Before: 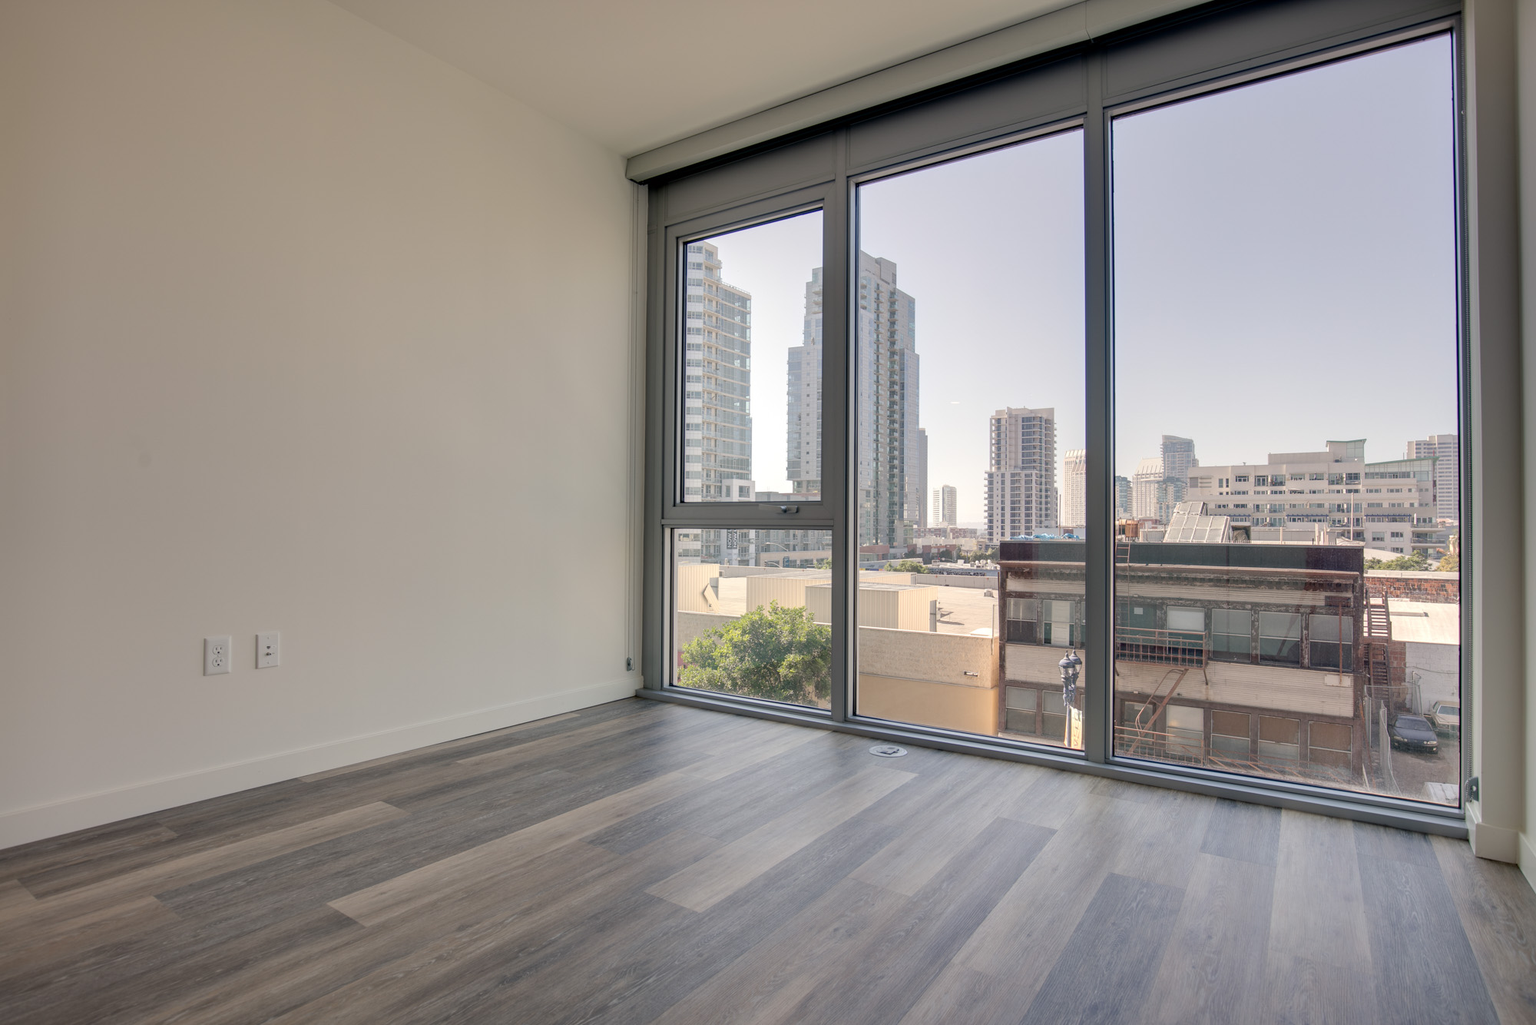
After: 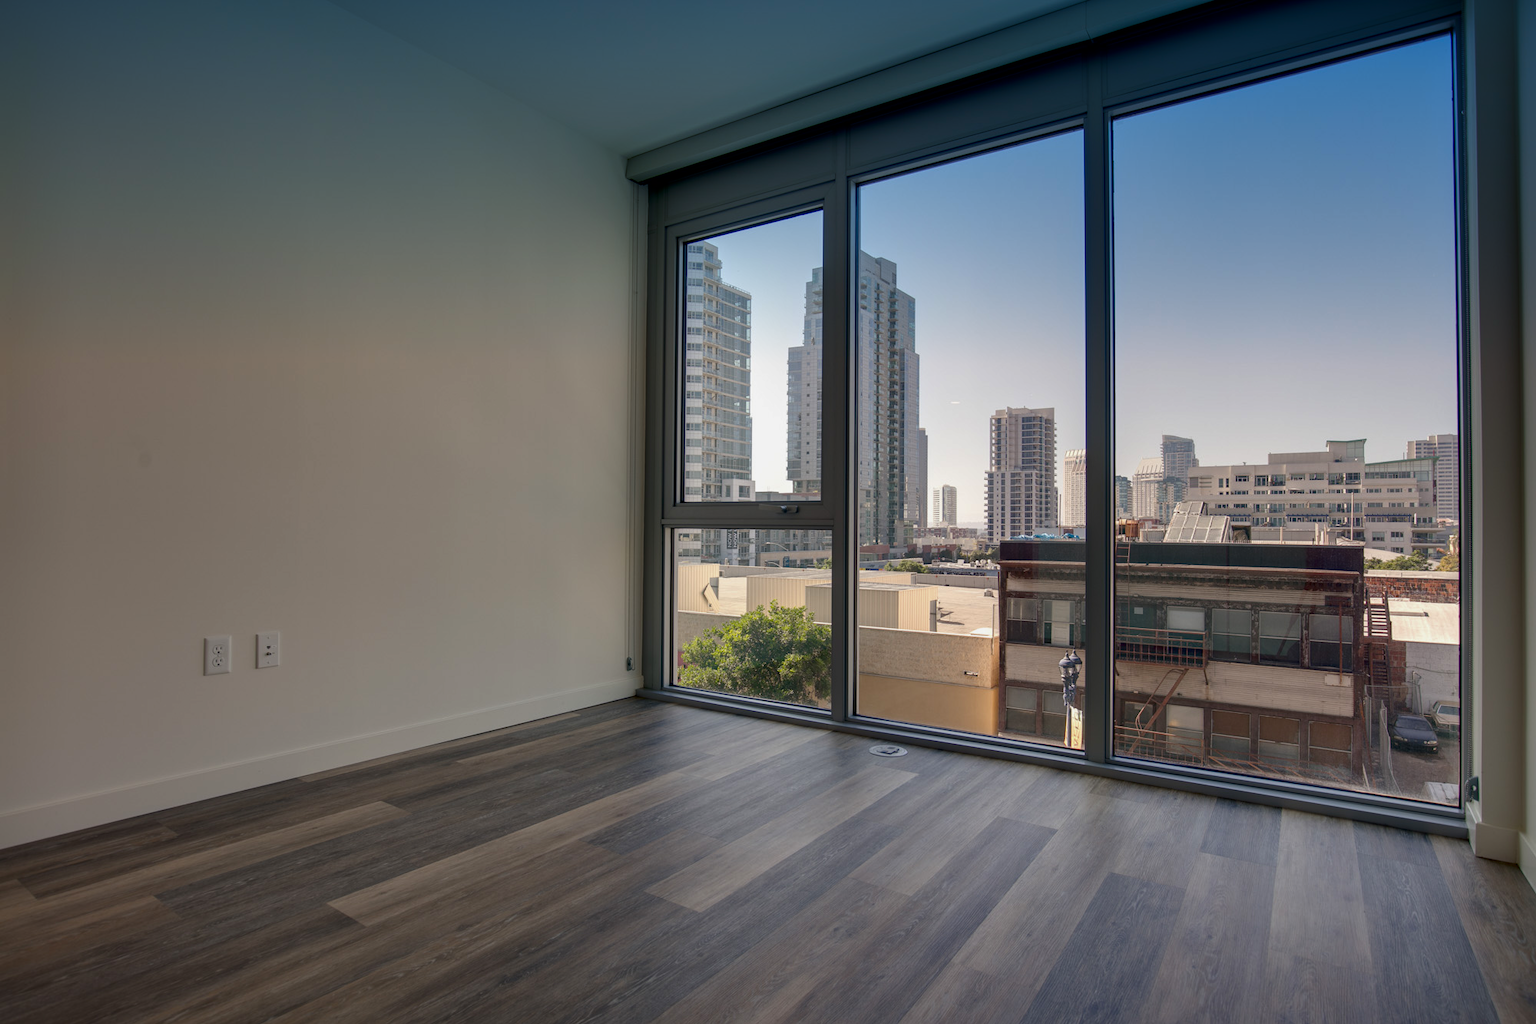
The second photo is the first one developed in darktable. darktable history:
exposure: exposure -0.116 EV, compensate exposure bias true, compensate highlight preservation false
contrast brightness saturation: brightness -0.25, saturation 0.2
graduated density: density 2.02 EV, hardness 44%, rotation 0.374°, offset 8.21, hue 208.8°, saturation 97%
